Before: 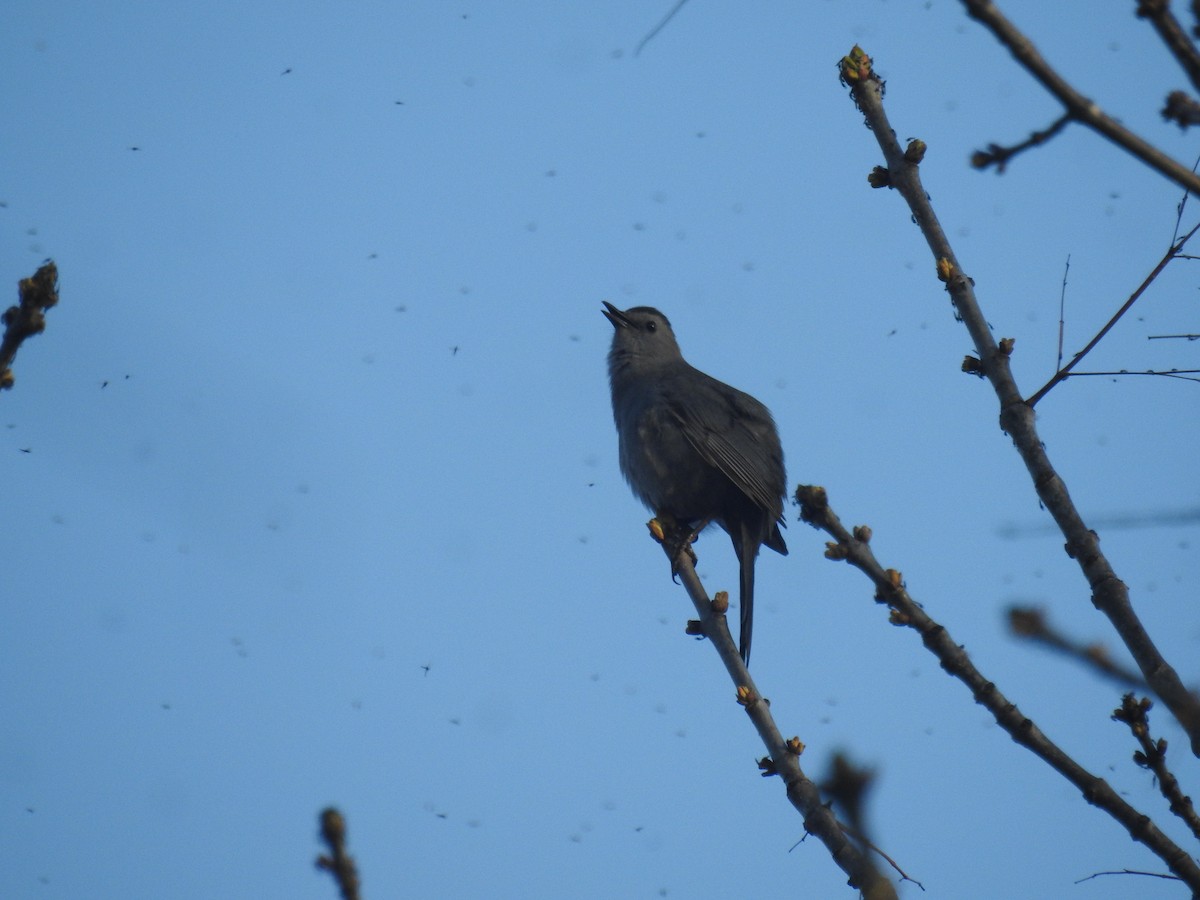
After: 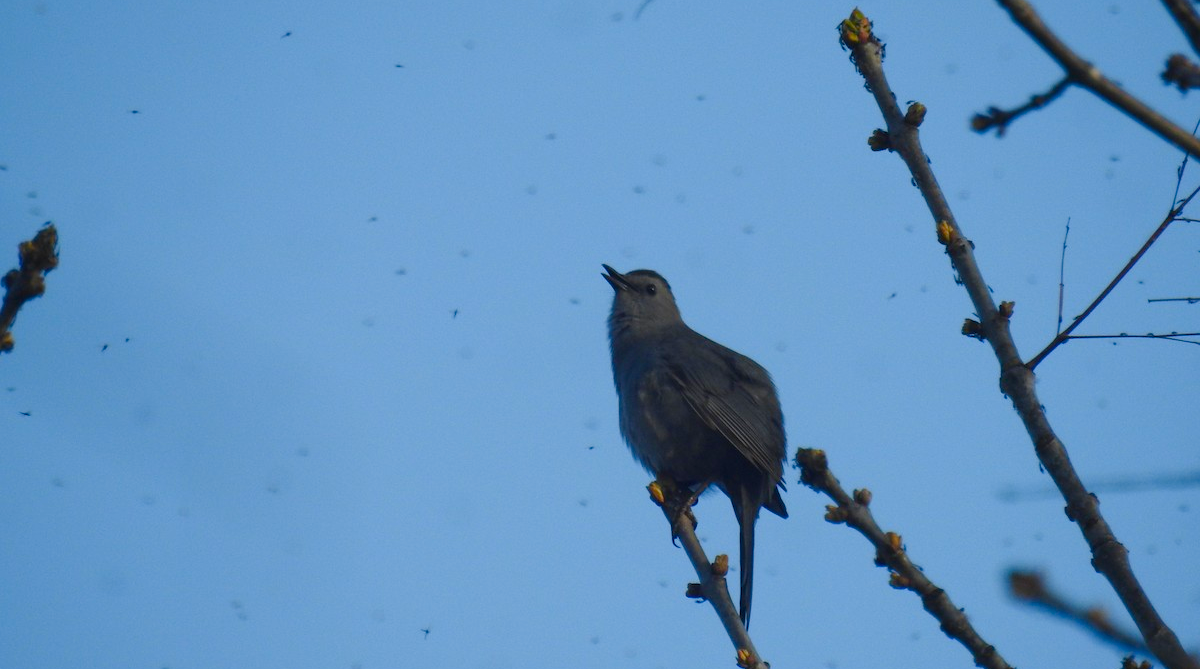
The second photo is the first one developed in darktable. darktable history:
color balance rgb: power › hue 72.77°, linear chroma grading › global chroma 9.666%, perceptual saturation grading › global saturation 20%, perceptual saturation grading › highlights -49.952%, perceptual saturation grading › shadows 25.04%, global vibrance 20%
crop: top 4.165%, bottom 21.48%
